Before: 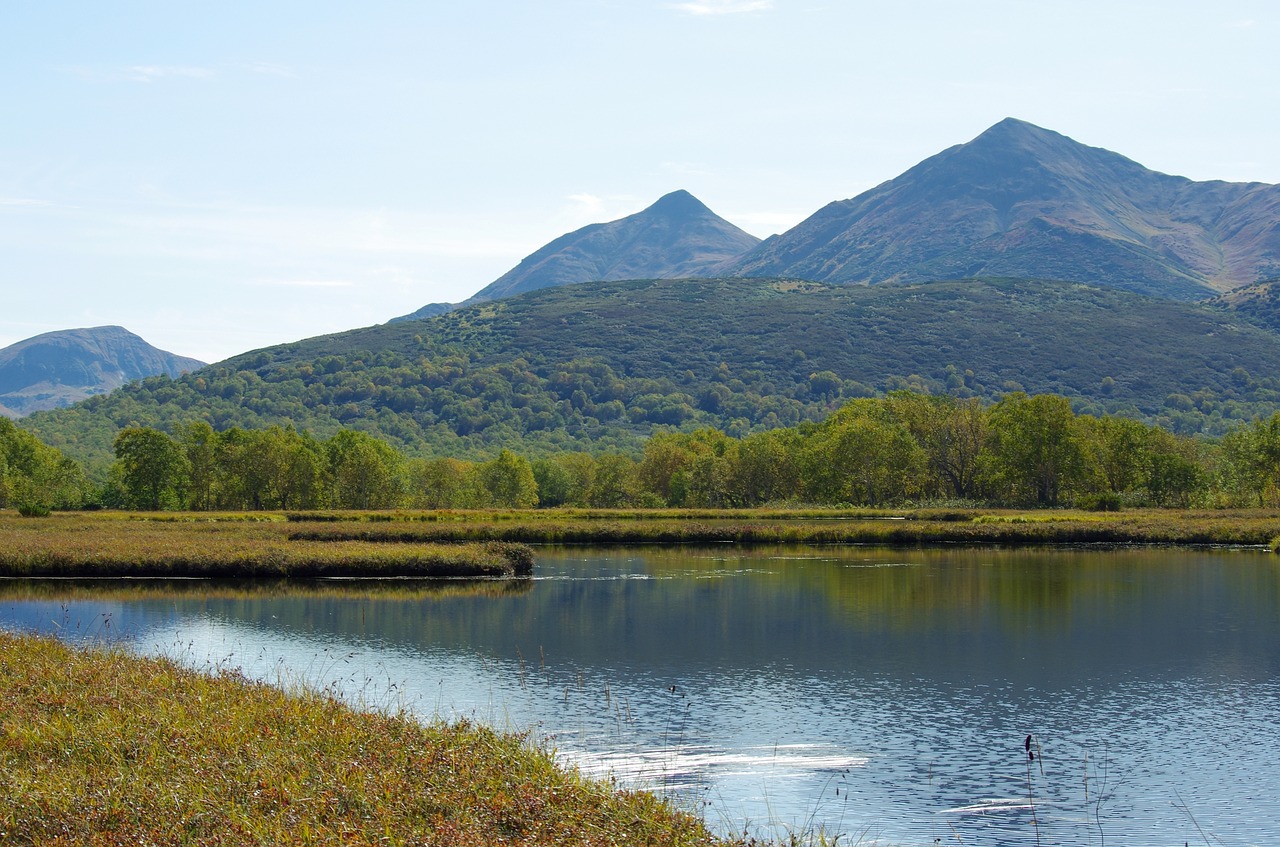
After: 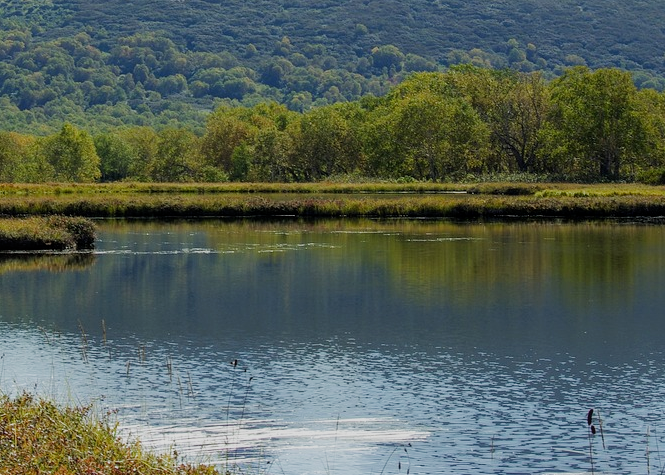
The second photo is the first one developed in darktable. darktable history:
crop: left 34.222%, top 38.522%, right 13.808%, bottom 5.393%
contrast brightness saturation: contrast 0.077, saturation 0.019
local contrast: detail 110%
filmic rgb: middle gray luminance 18.4%, black relative exposure -11.18 EV, white relative exposure 3.69 EV, threshold 3.02 EV, target black luminance 0%, hardness 5.84, latitude 56.61%, contrast 0.964, shadows ↔ highlights balance 49.27%, add noise in highlights 0.002, color science v3 (2019), use custom middle-gray values true, contrast in highlights soft, enable highlight reconstruction true
